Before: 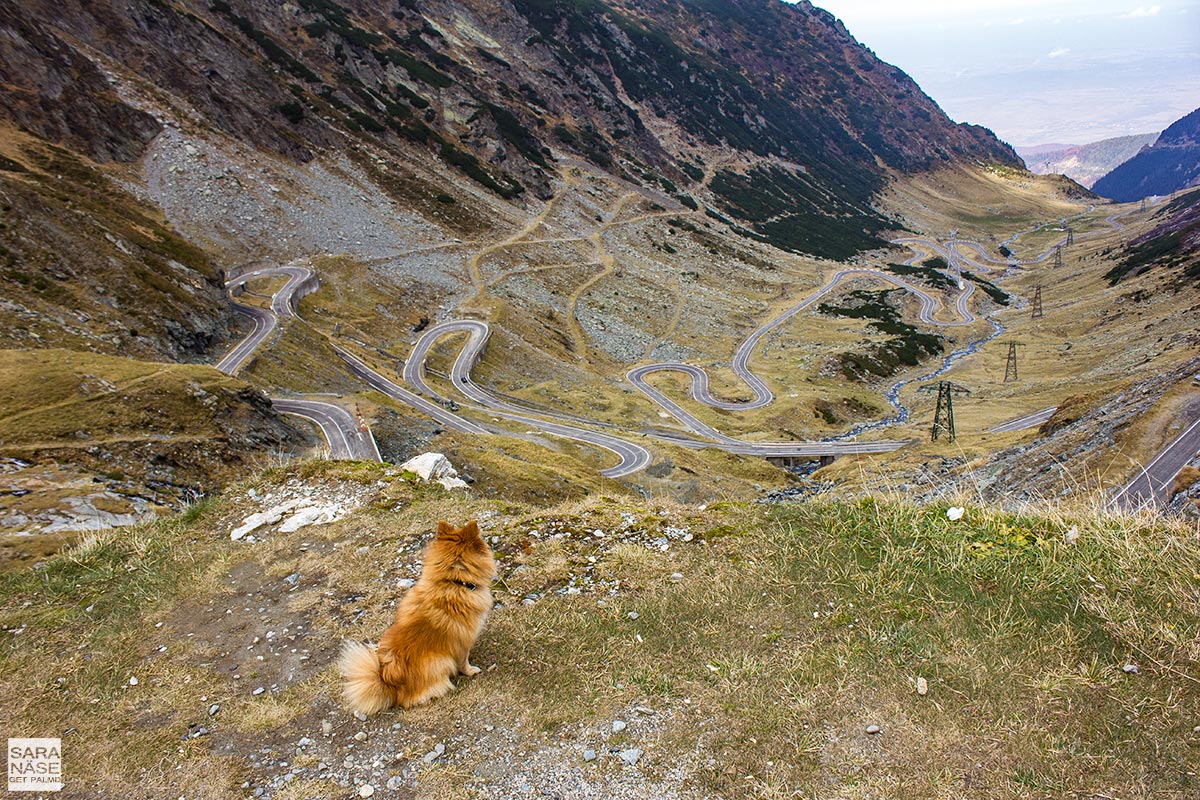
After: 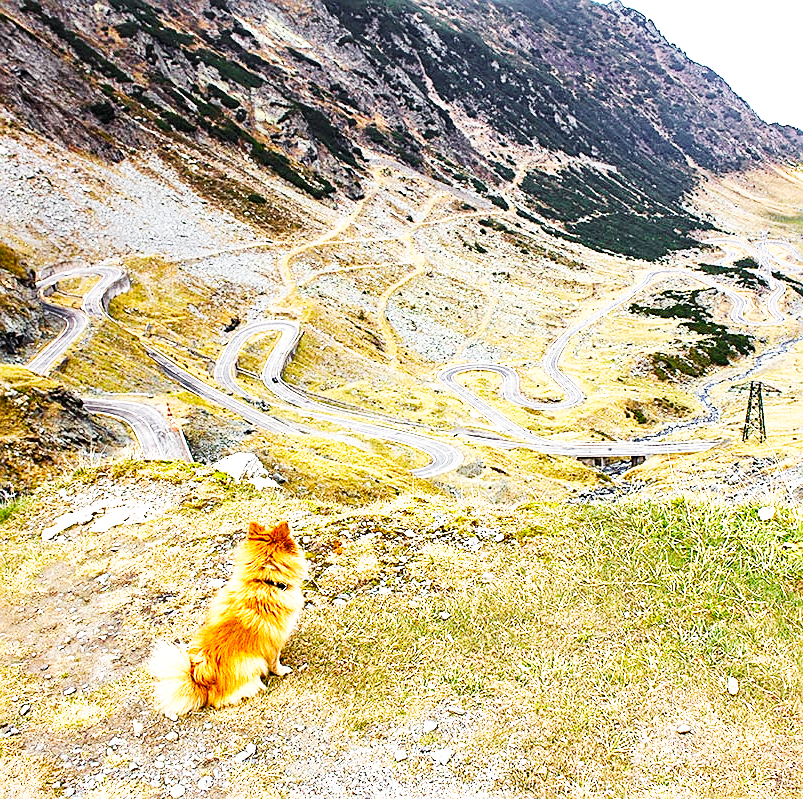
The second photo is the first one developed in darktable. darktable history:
base curve: curves: ch0 [(0, 0) (0.007, 0.004) (0.027, 0.03) (0.046, 0.07) (0.207, 0.54) (0.442, 0.872) (0.673, 0.972) (1, 1)], preserve colors none
sharpen: on, module defaults
exposure: exposure 0.649 EV, compensate highlight preservation false
crop and rotate: left 15.807%, right 17.205%
tone equalizer: mask exposure compensation -0.503 EV
color zones: curves: ch1 [(0.25, 0.61) (0.75, 0.248)]
